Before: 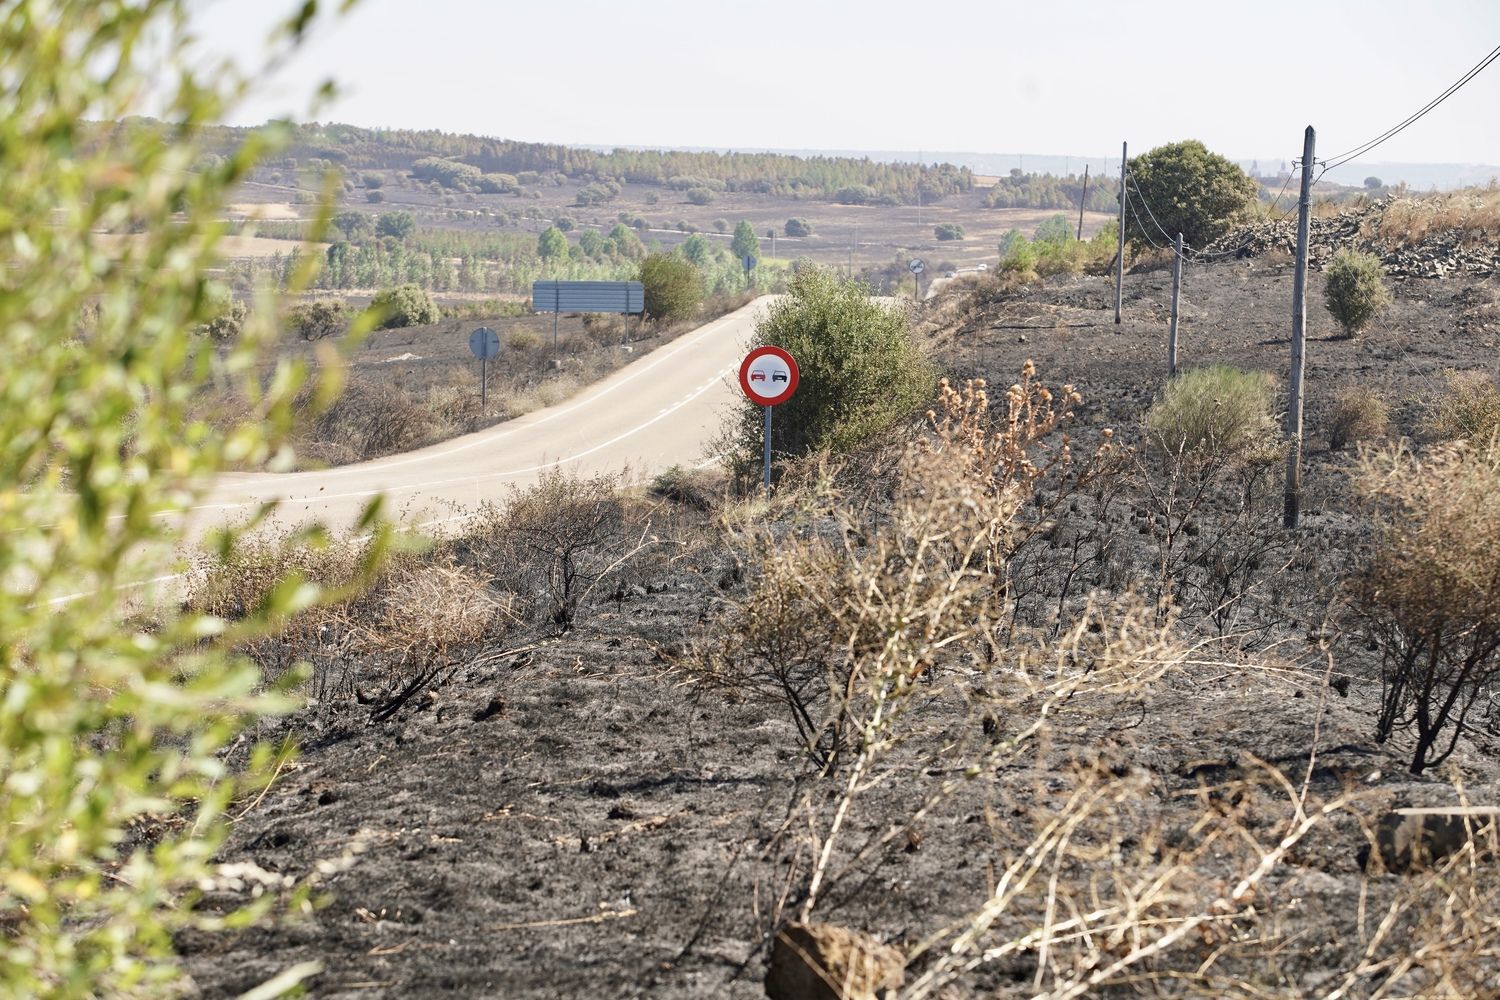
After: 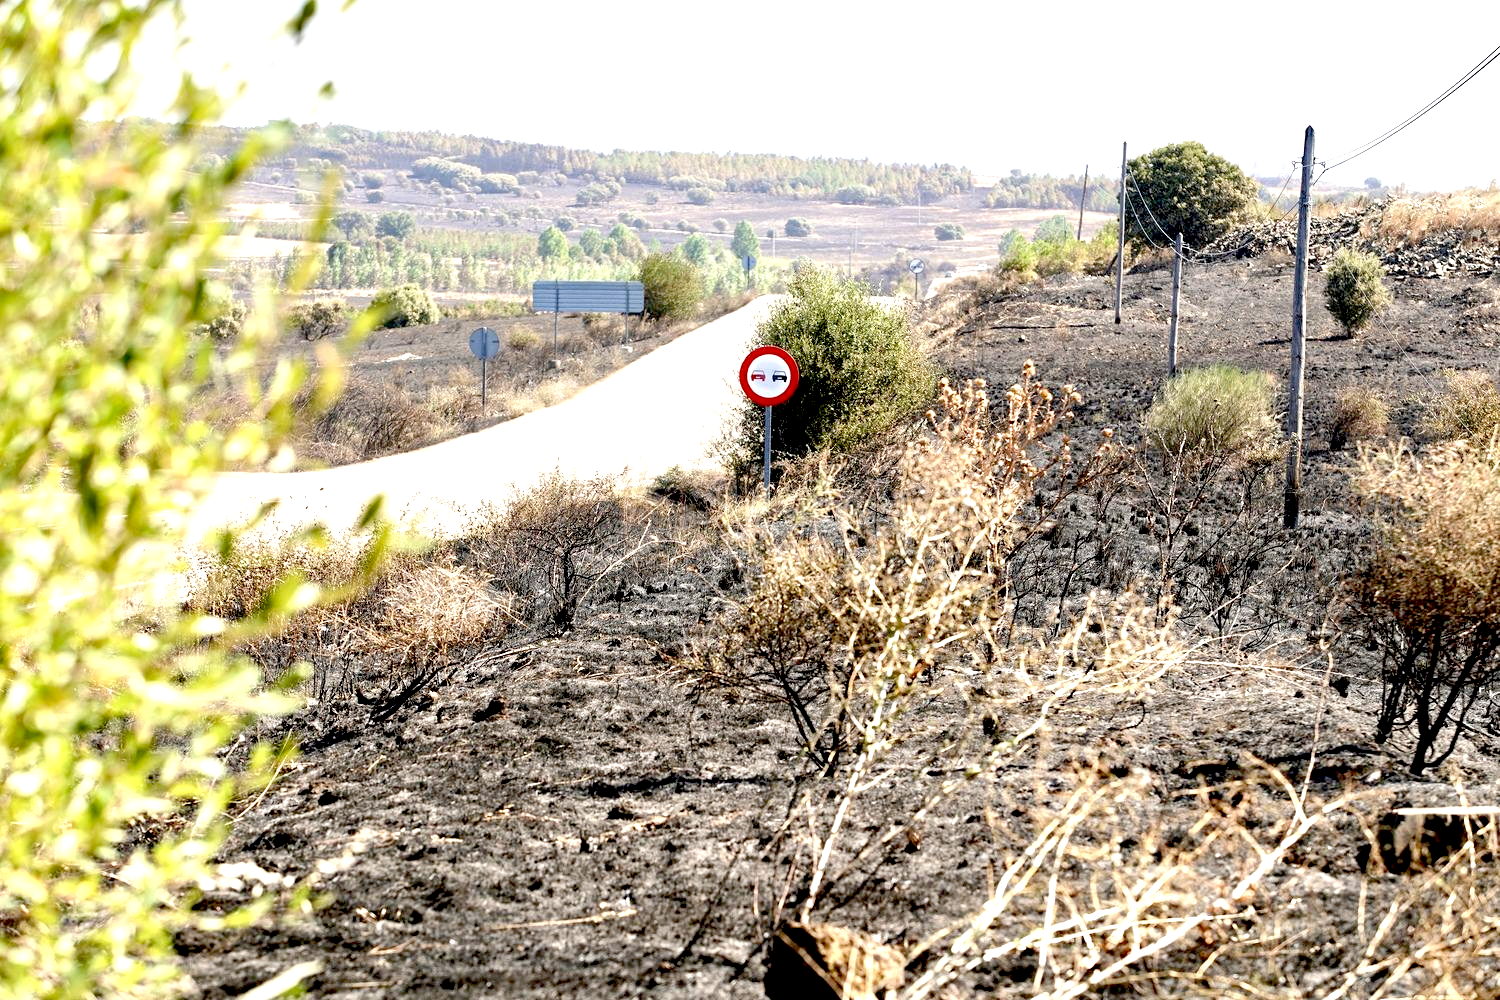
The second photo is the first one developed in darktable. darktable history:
exposure: black level correction 0.035, exposure 0.908 EV, compensate exposure bias true, compensate highlight preservation false
